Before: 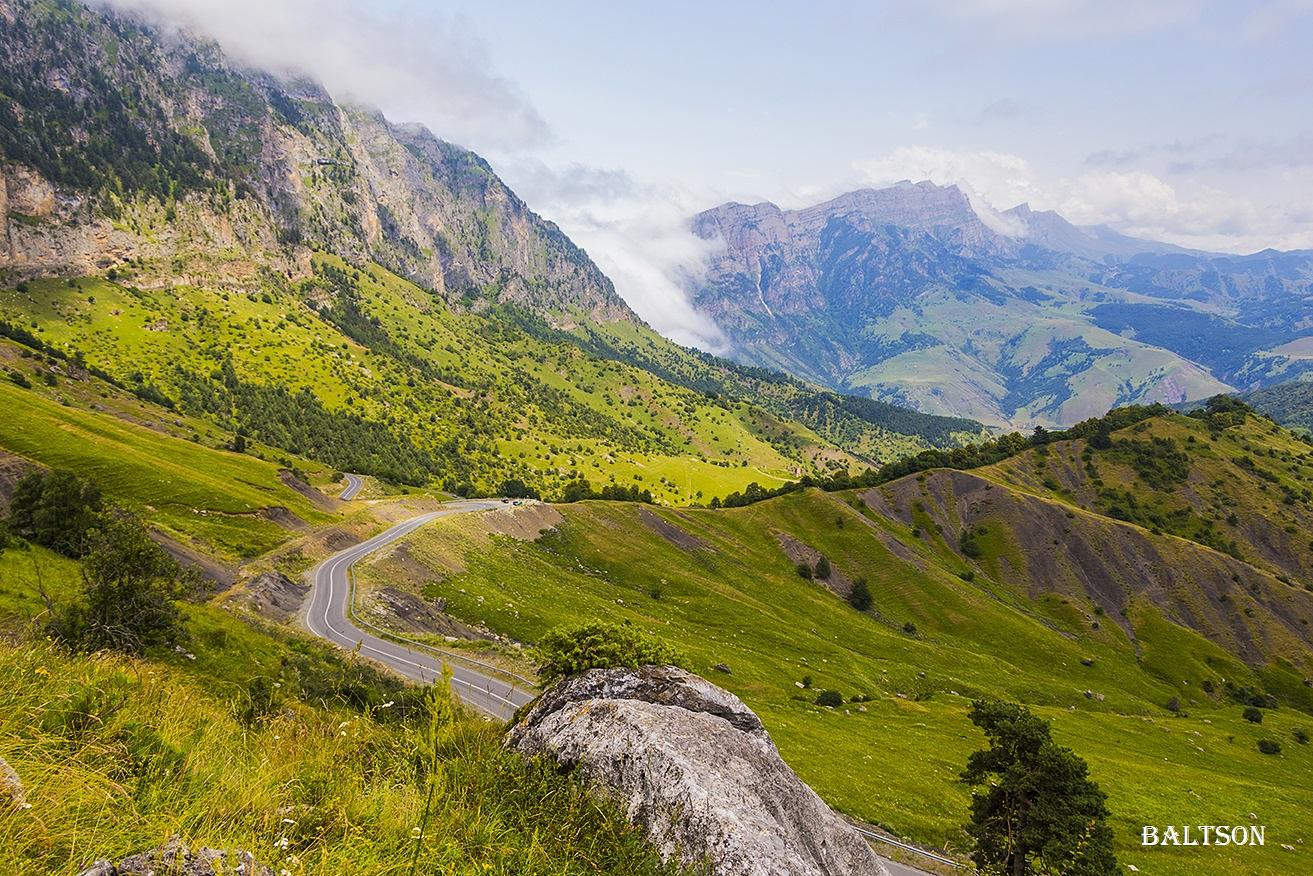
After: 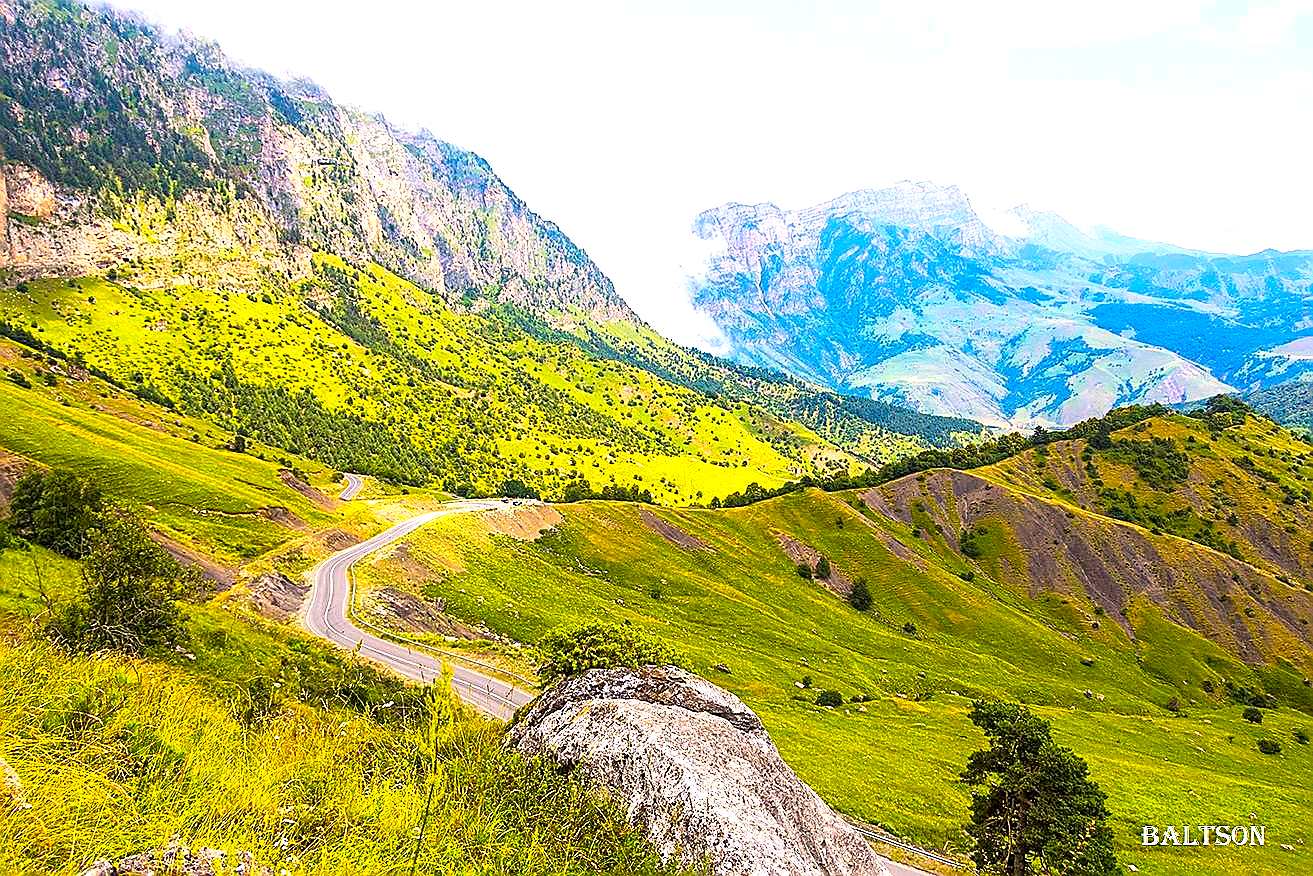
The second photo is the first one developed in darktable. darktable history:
sharpen: radius 1.41, amount 1.258, threshold 0.613
exposure: black level correction 0, exposure 1.099 EV, compensate highlight preservation false
color balance rgb: power › hue 307.61°, perceptual saturation grading › global saturation 0.401%, global vibrance 45.282%
